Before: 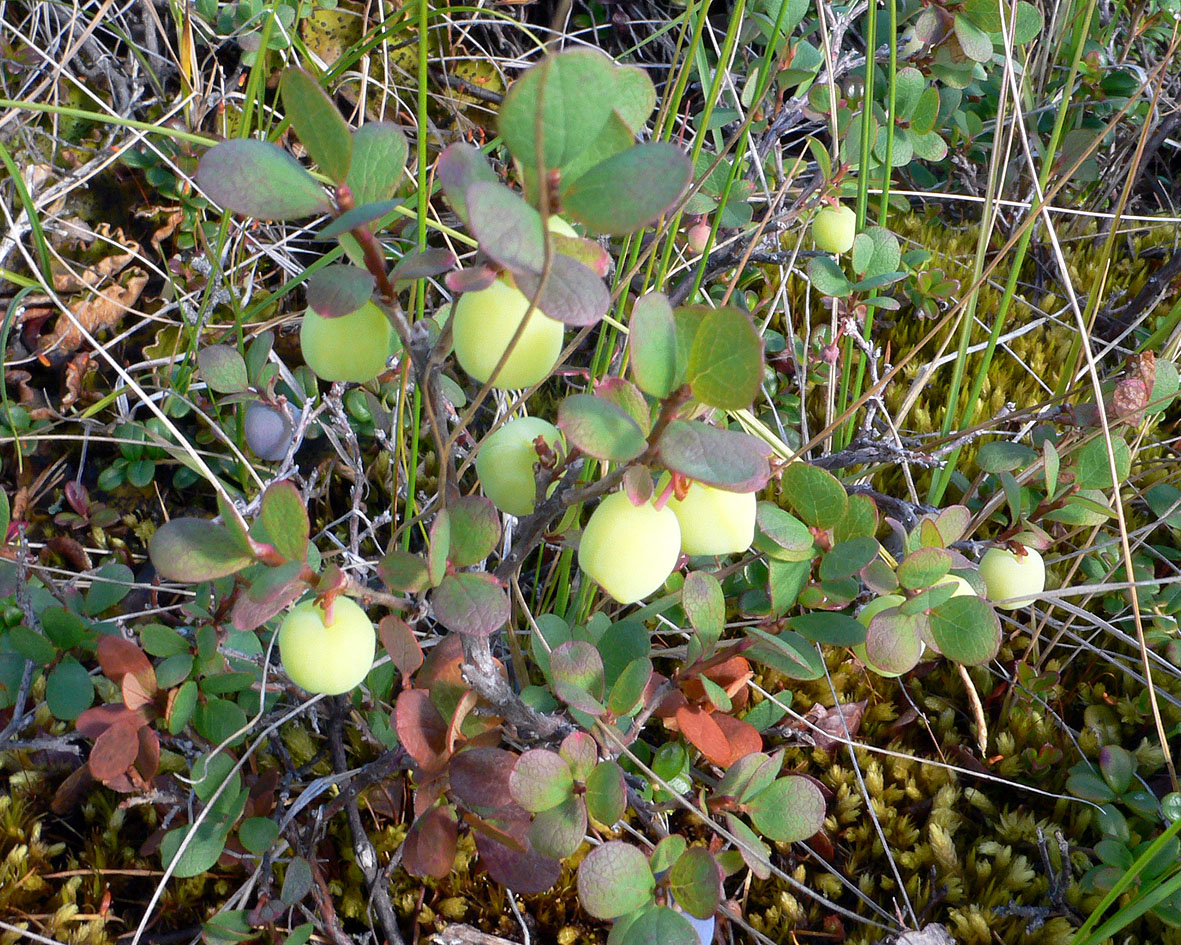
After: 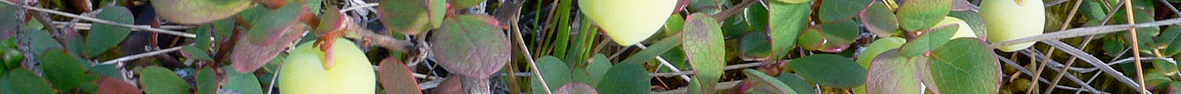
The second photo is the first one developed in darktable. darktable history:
crop and rotate: top 59.084%, bottom 30.916%
exposure: exposure -0.116 EV, compensate exposure bias true, compensate highlight preservation false
